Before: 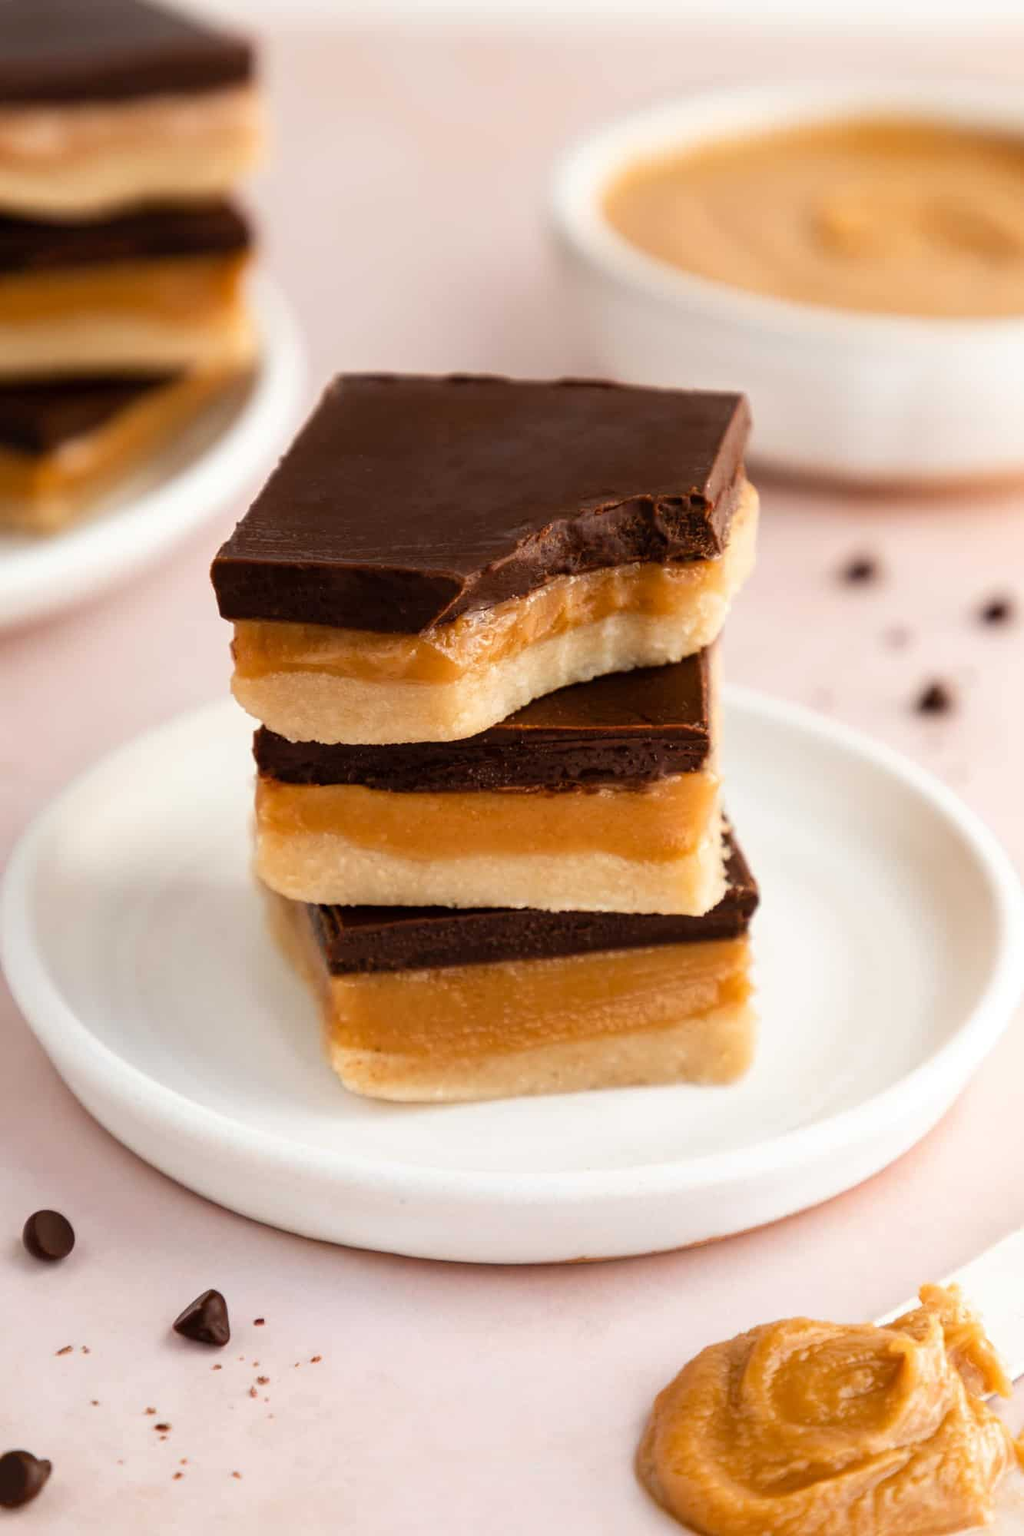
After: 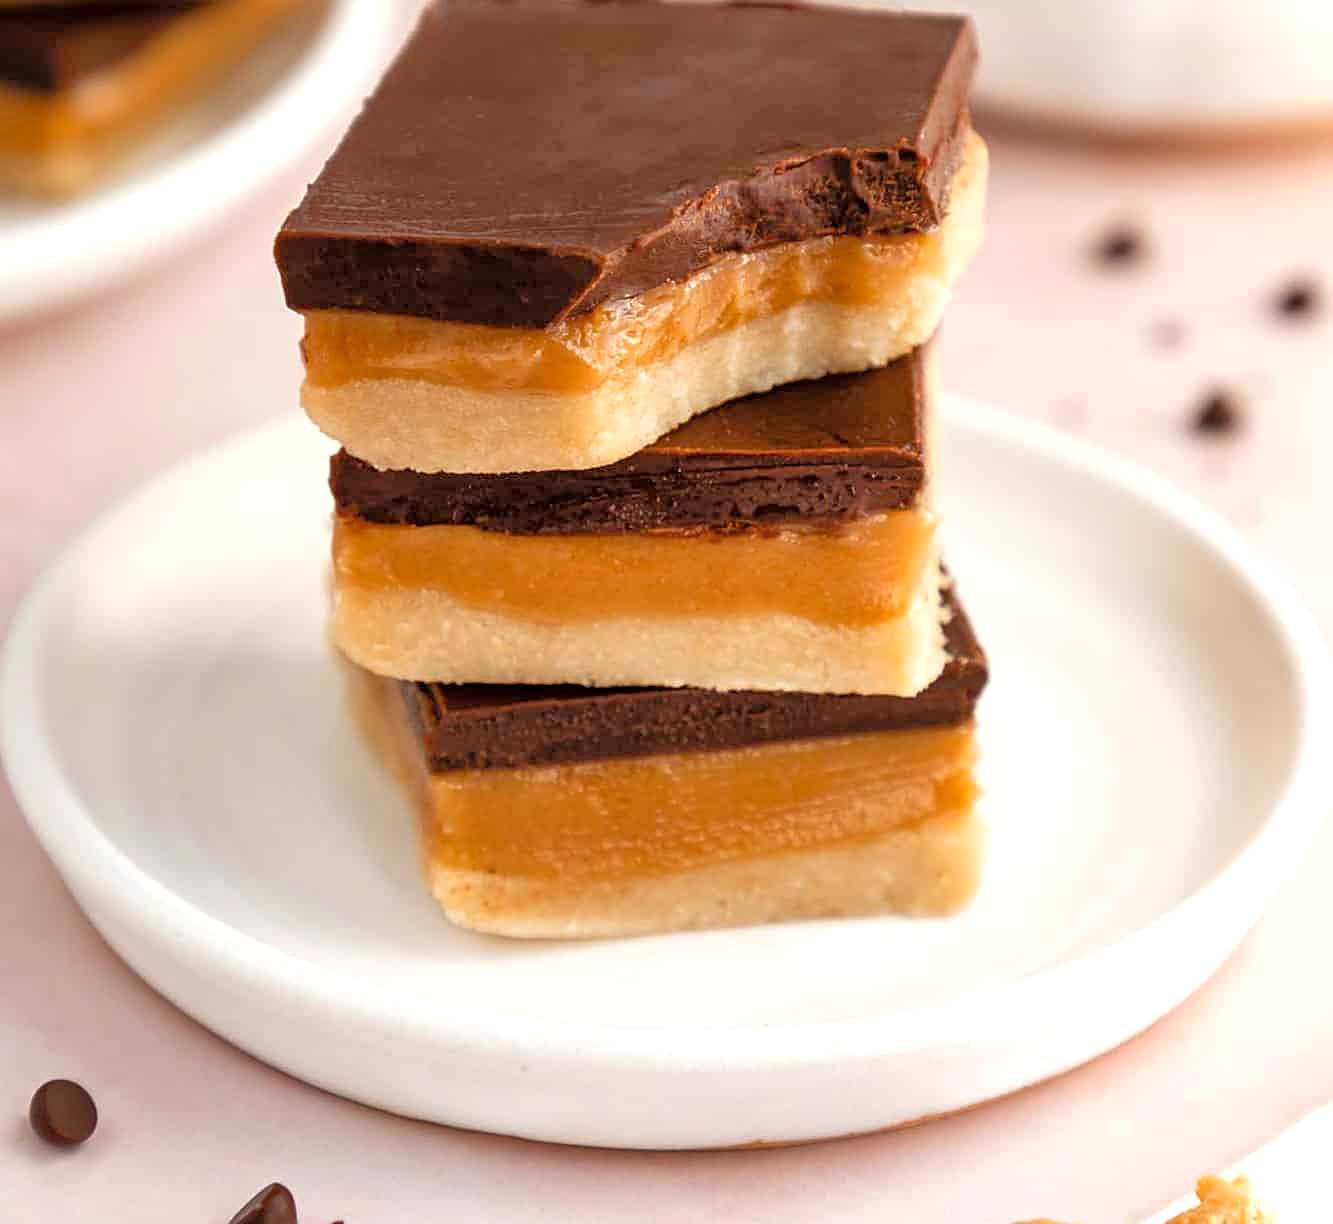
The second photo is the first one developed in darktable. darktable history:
tone equalizer: -7 EV 0.146 EV, -6 EV 0.563 EV, -5 EV 1.17 EV, -4 EV 1.31 EV, -3 EV 1.18 EV, -2 EV 0.6 EV, -1 EV 0.162 EV
crop and rotate: top 24.833%, bottom 13.939%
sharpen: on, module defaults
shadows and highlights: shadows 25.58, highlights -24.64
exposure: exposure 0.202 EV, compensate exposure bias true, compensate highlight preservation false
